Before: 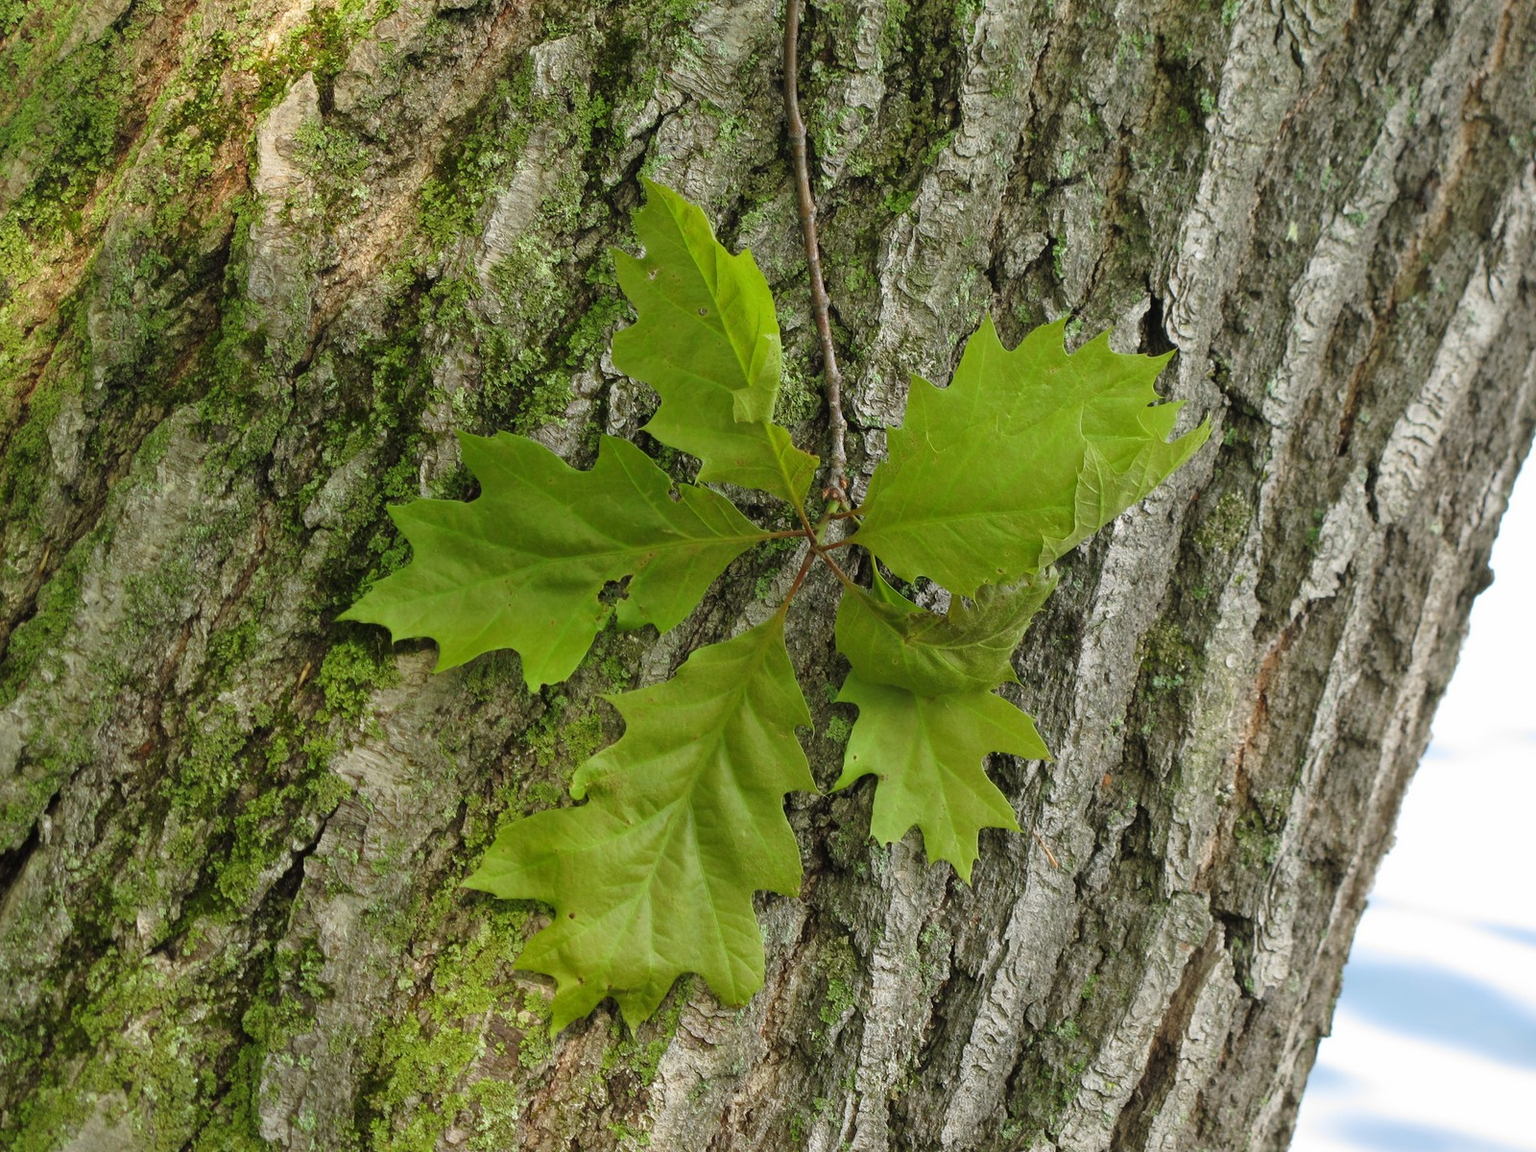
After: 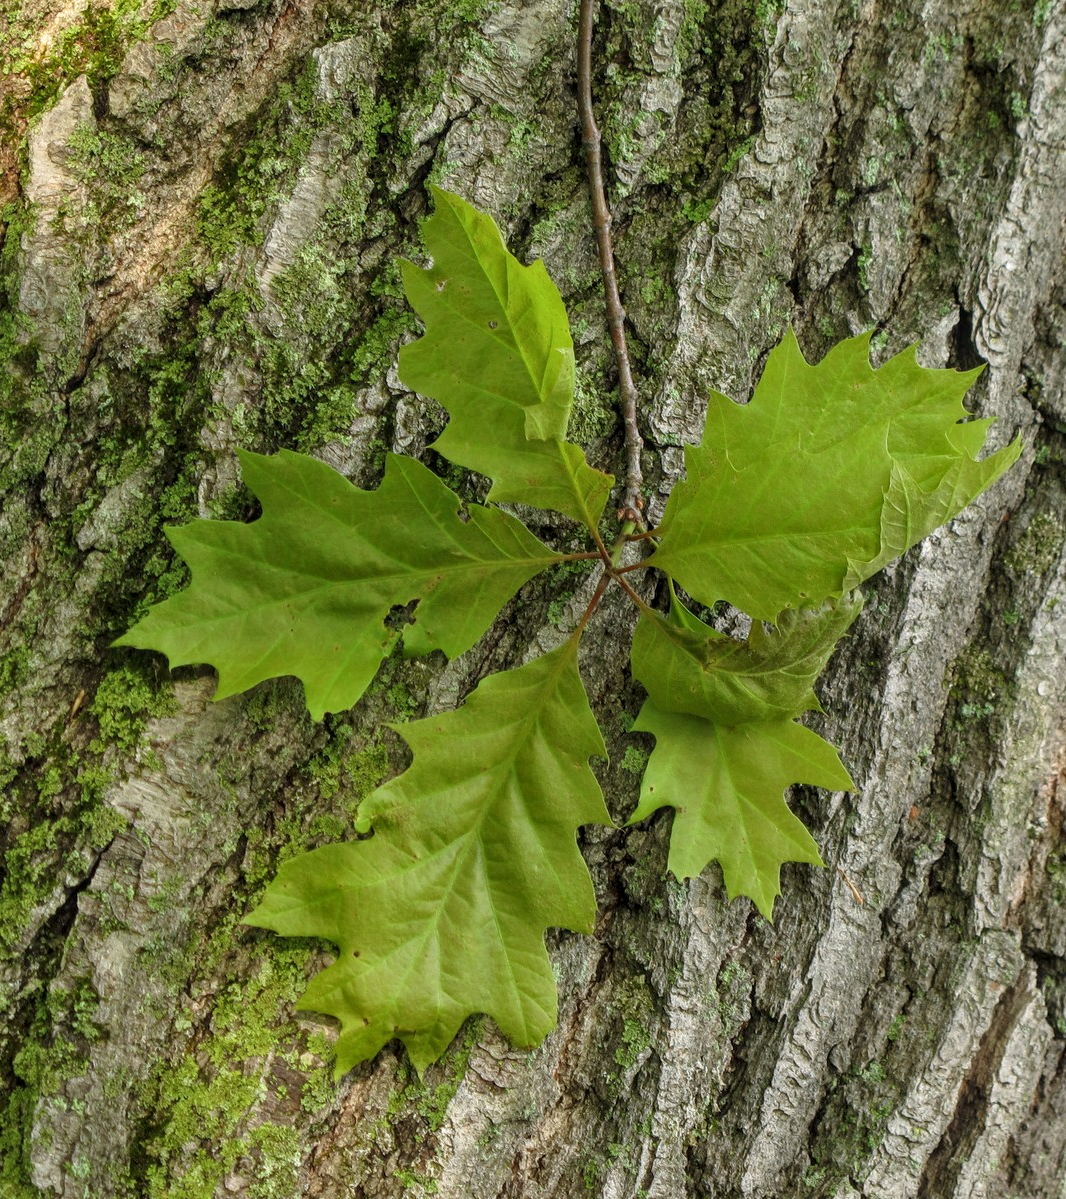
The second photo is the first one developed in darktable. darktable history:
local contrast: on, module defaults
shadows and highlights: white point adjustment 0.1, highlights -70, soften with gaussian
crop and rotate: left 15.055%, right 18.278%
